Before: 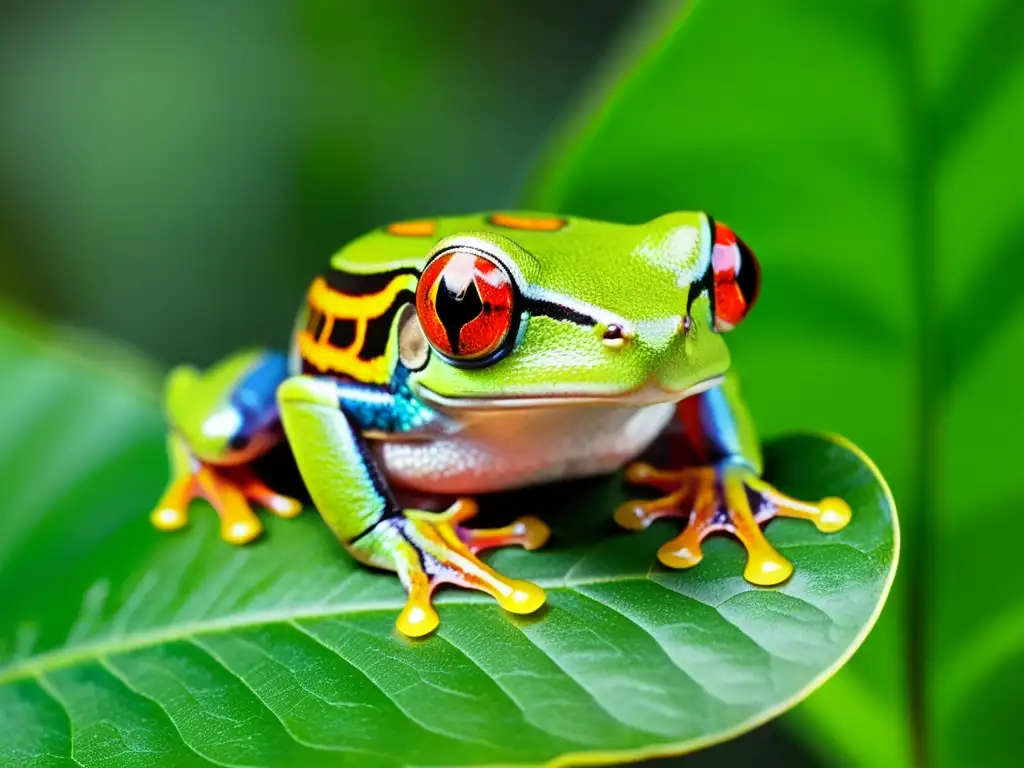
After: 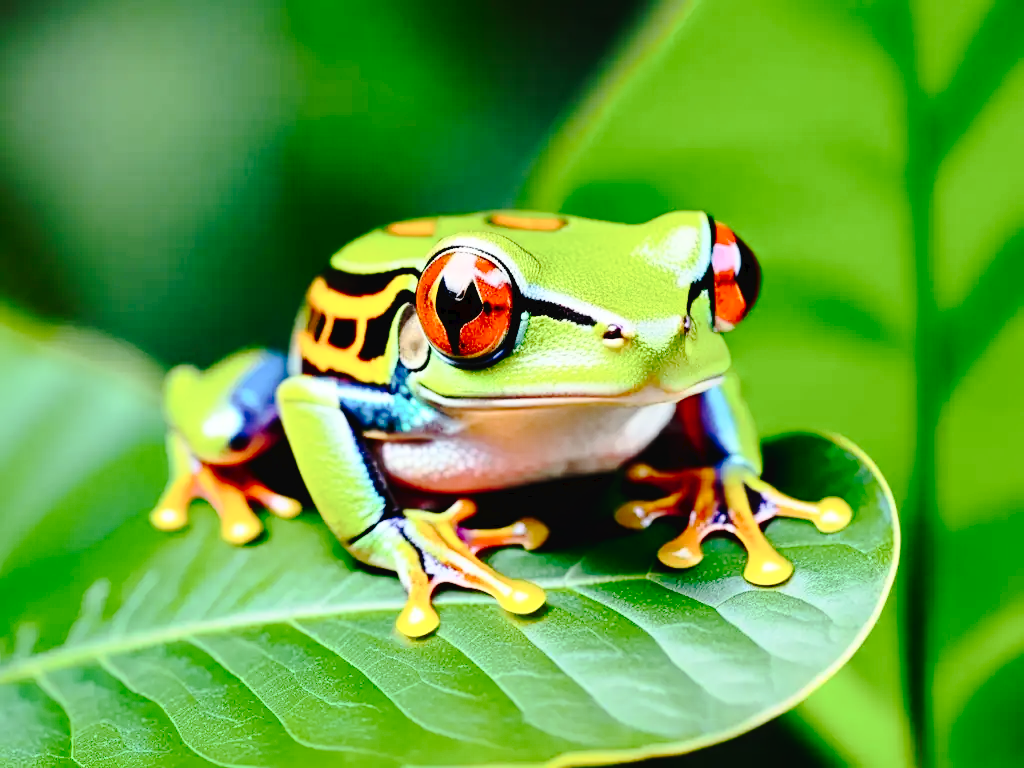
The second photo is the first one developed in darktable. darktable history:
contrast brightness saturation: contrast 0.24, brightness 0.09
tone curve: curves: ch0 [(0, 0) (0.003, 0.026) (0.011, 0.025) (0.025, 0.022) (0.044, 0.022) (0.069, 0.028) (0.1, 0.041) (0.136, 0.062) (0.177, 0.103) (0.224, 0.167) (0.277, 0.242) (0.335, 0.343) (0.399, 0.452) (0.468, 0.539) (0.543, 0.614) (0.623, 0.683) (0.709, 0.749) (0.801, 0.827) (0.898, 0.918) (1, 1)], preserve colors none
